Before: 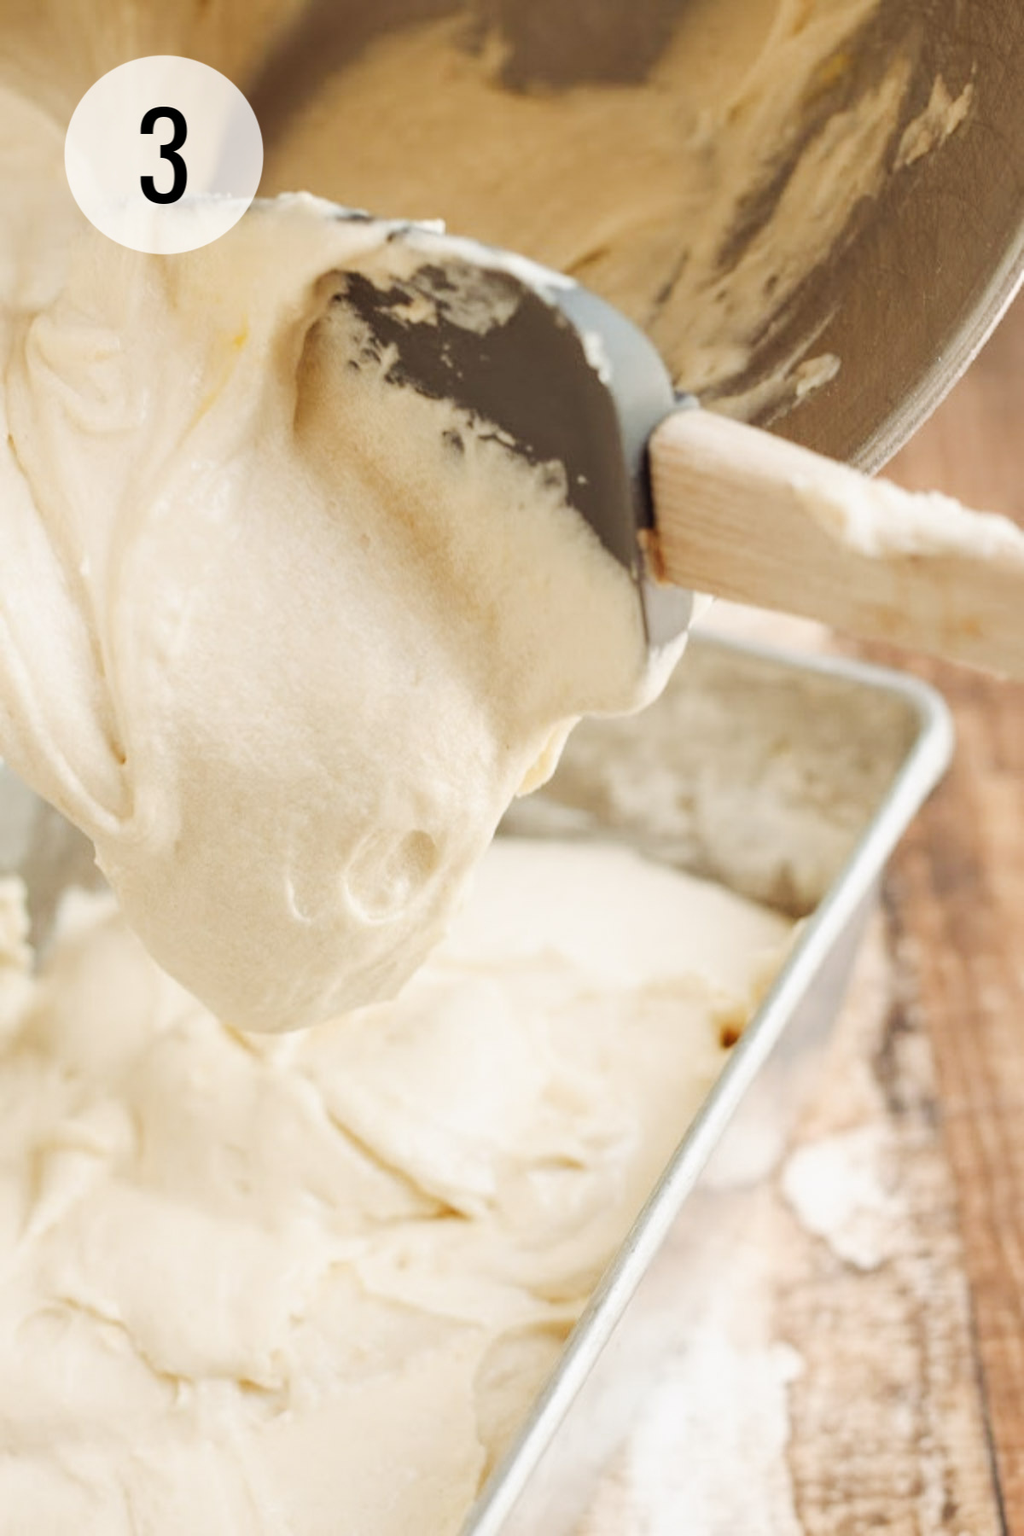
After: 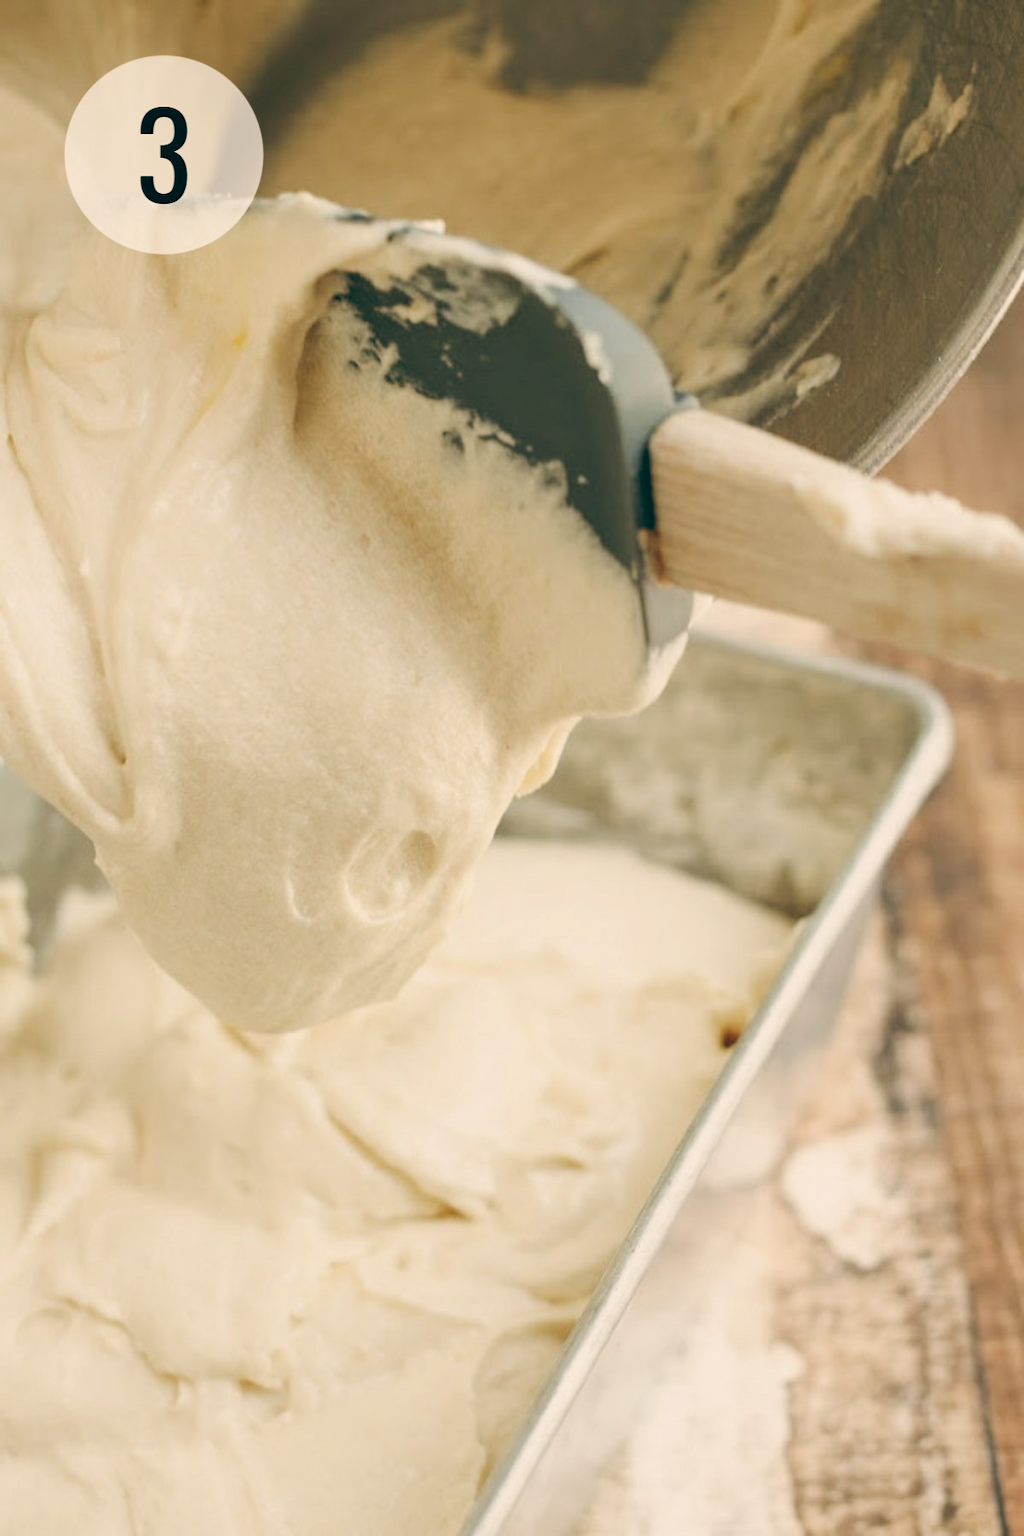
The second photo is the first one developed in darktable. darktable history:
rgb levels: preserve colors max RGB
exposure: exposure -0.242 EV, compensate highlight preservation false
color balance: lift [1.005, 0.99, 1.007, 1.01], gamma [1, 0.979, 1.011, 1.021], gain [0.923, 1.098, 1.025, 0.902], input saturation 90.45%, contrast 7.73%, output saturation 105.91%
